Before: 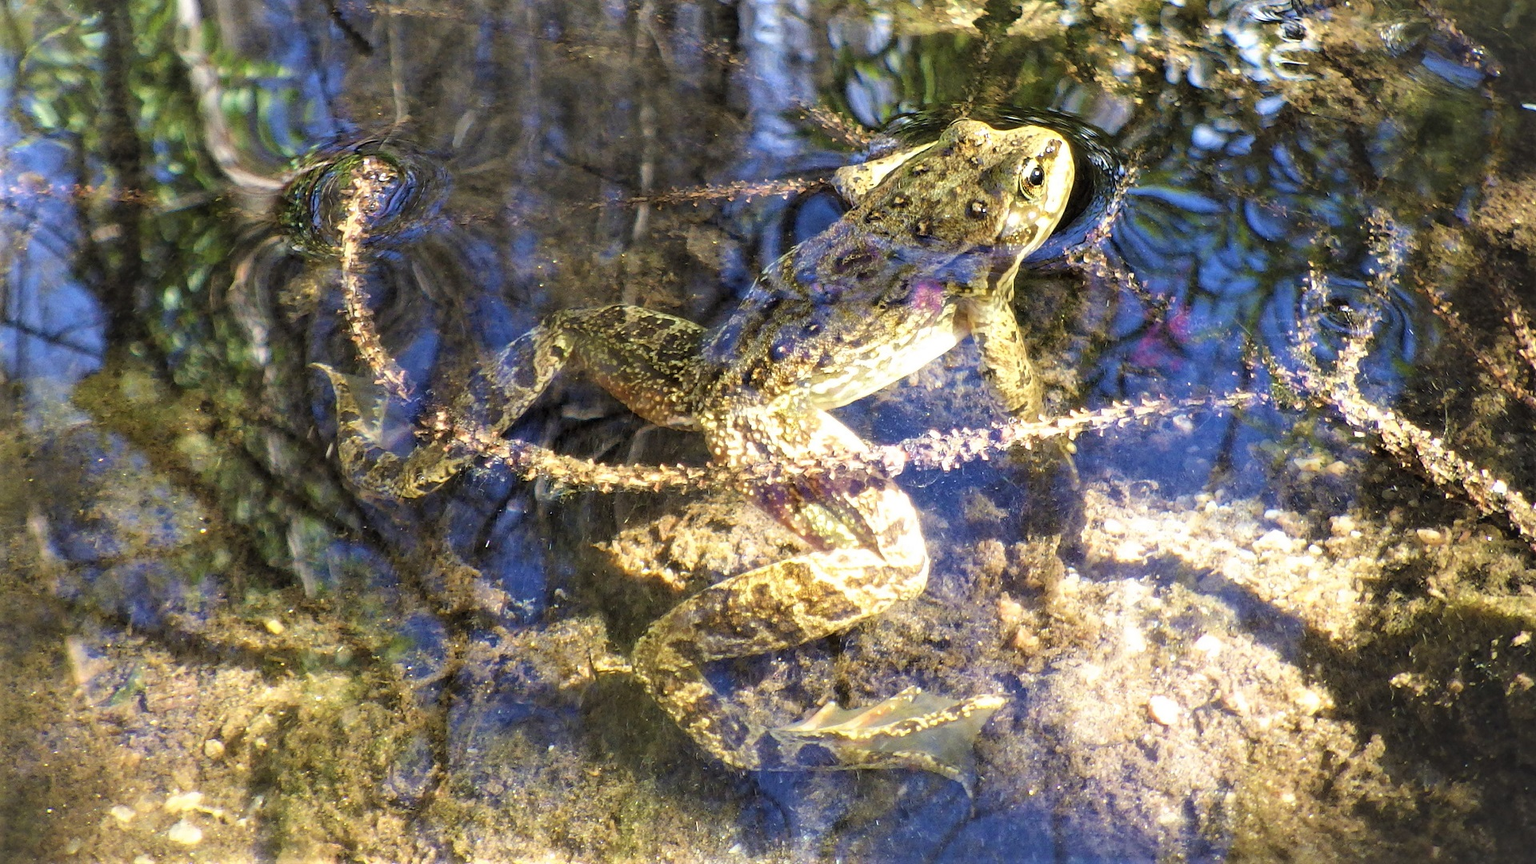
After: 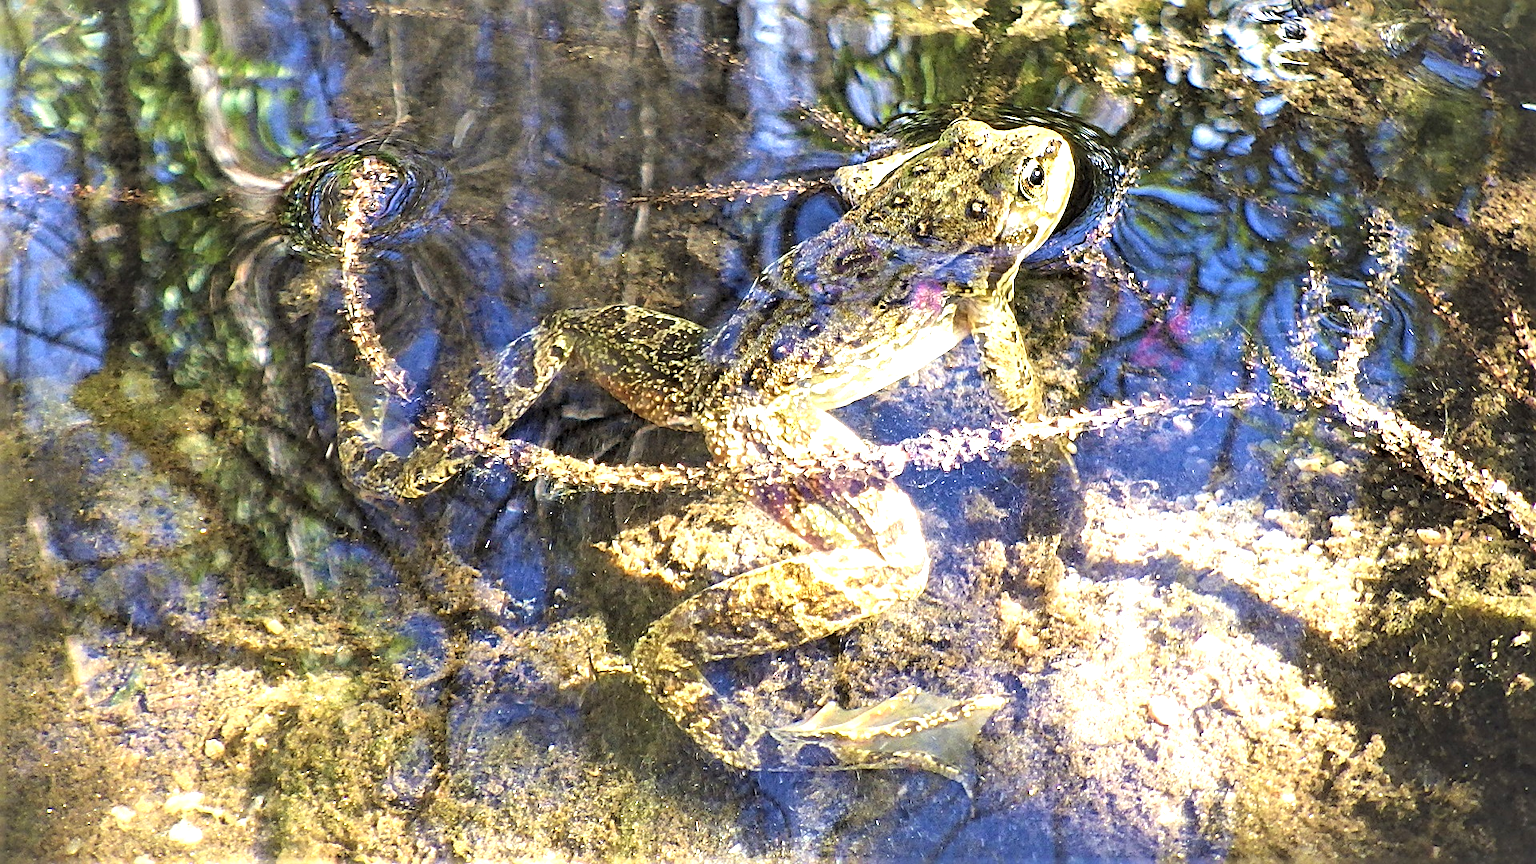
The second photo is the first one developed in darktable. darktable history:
sharpen: radius 2.817, amount 0.715
exposure: black level correction 0, exposure 0.7 EV, compensate exposure bias true, compensate highlight preservation false
